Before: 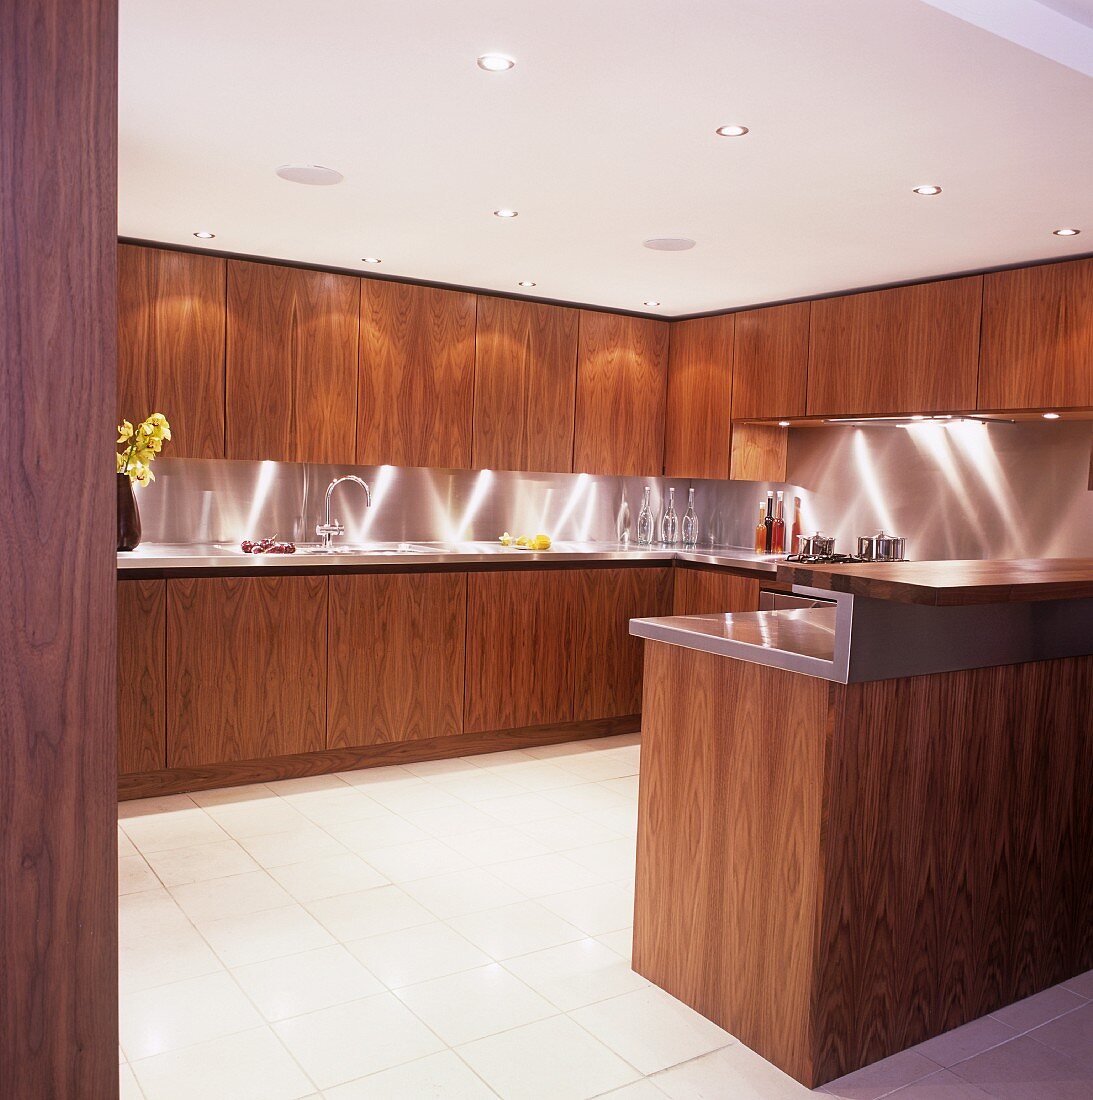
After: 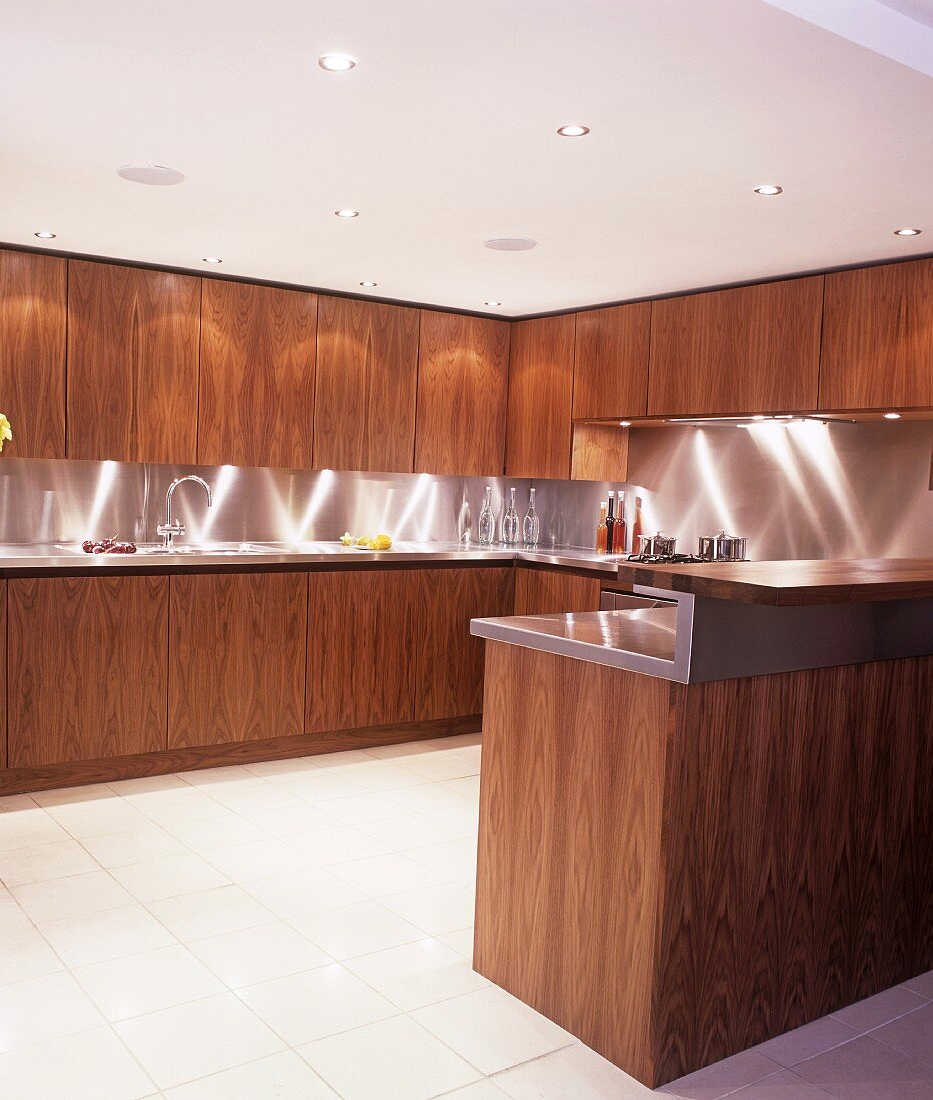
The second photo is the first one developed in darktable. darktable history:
crop and rotate: left 14.607%
levels: levels [0, 0.492, 0.984]
contrast brightness saturation: saturation -0.067
